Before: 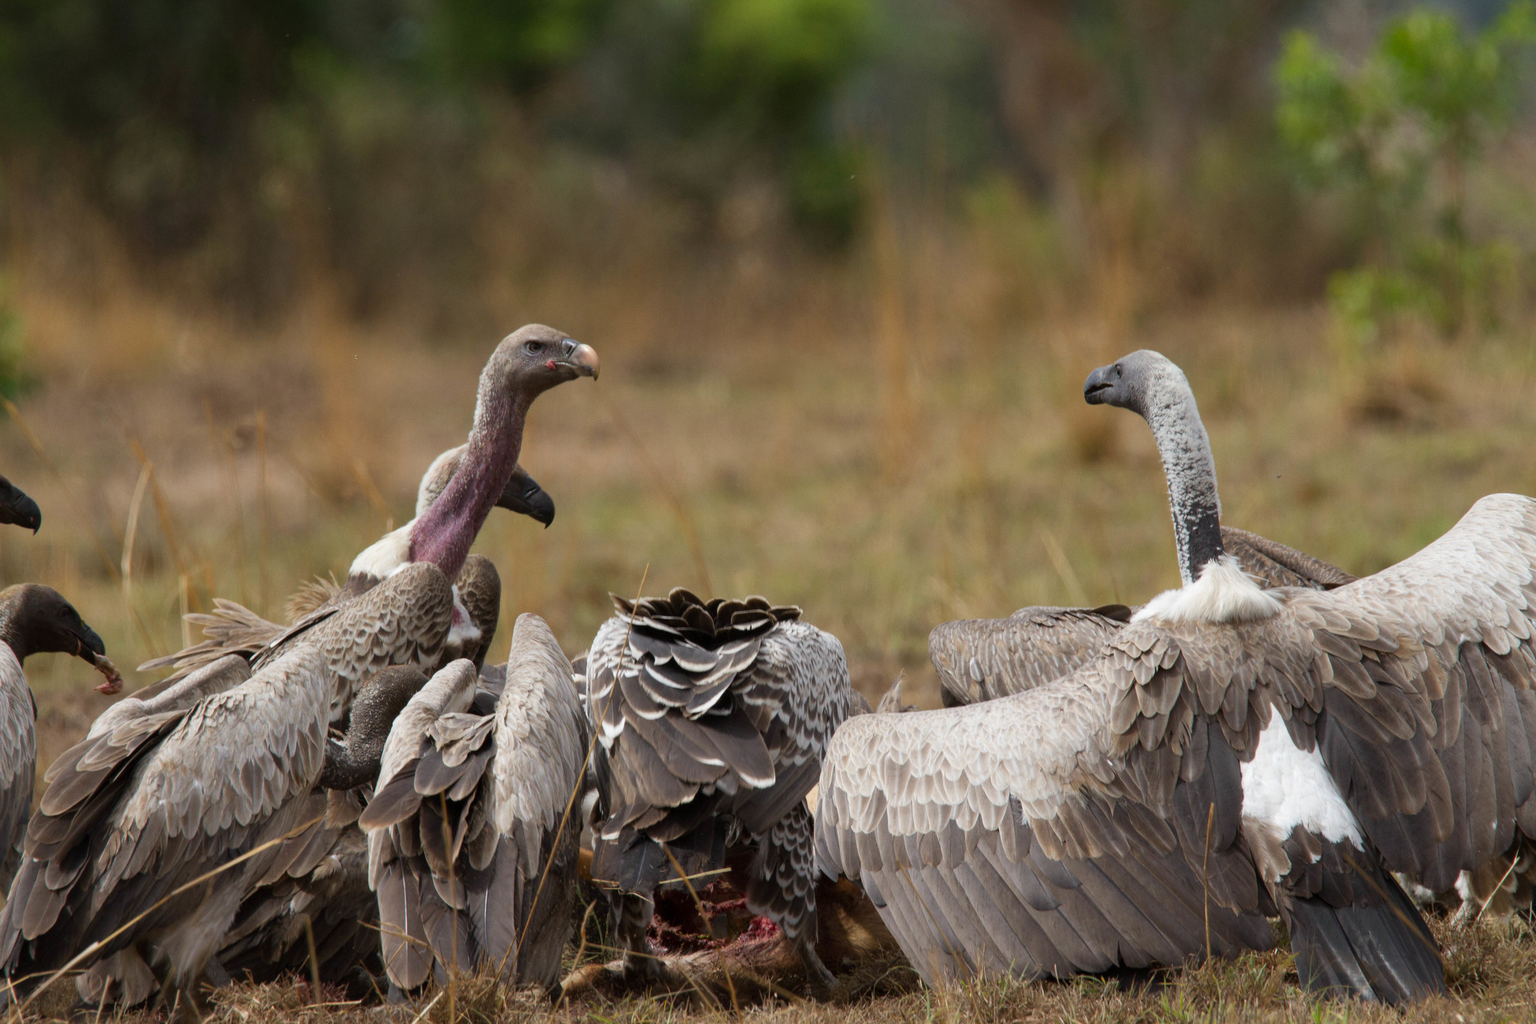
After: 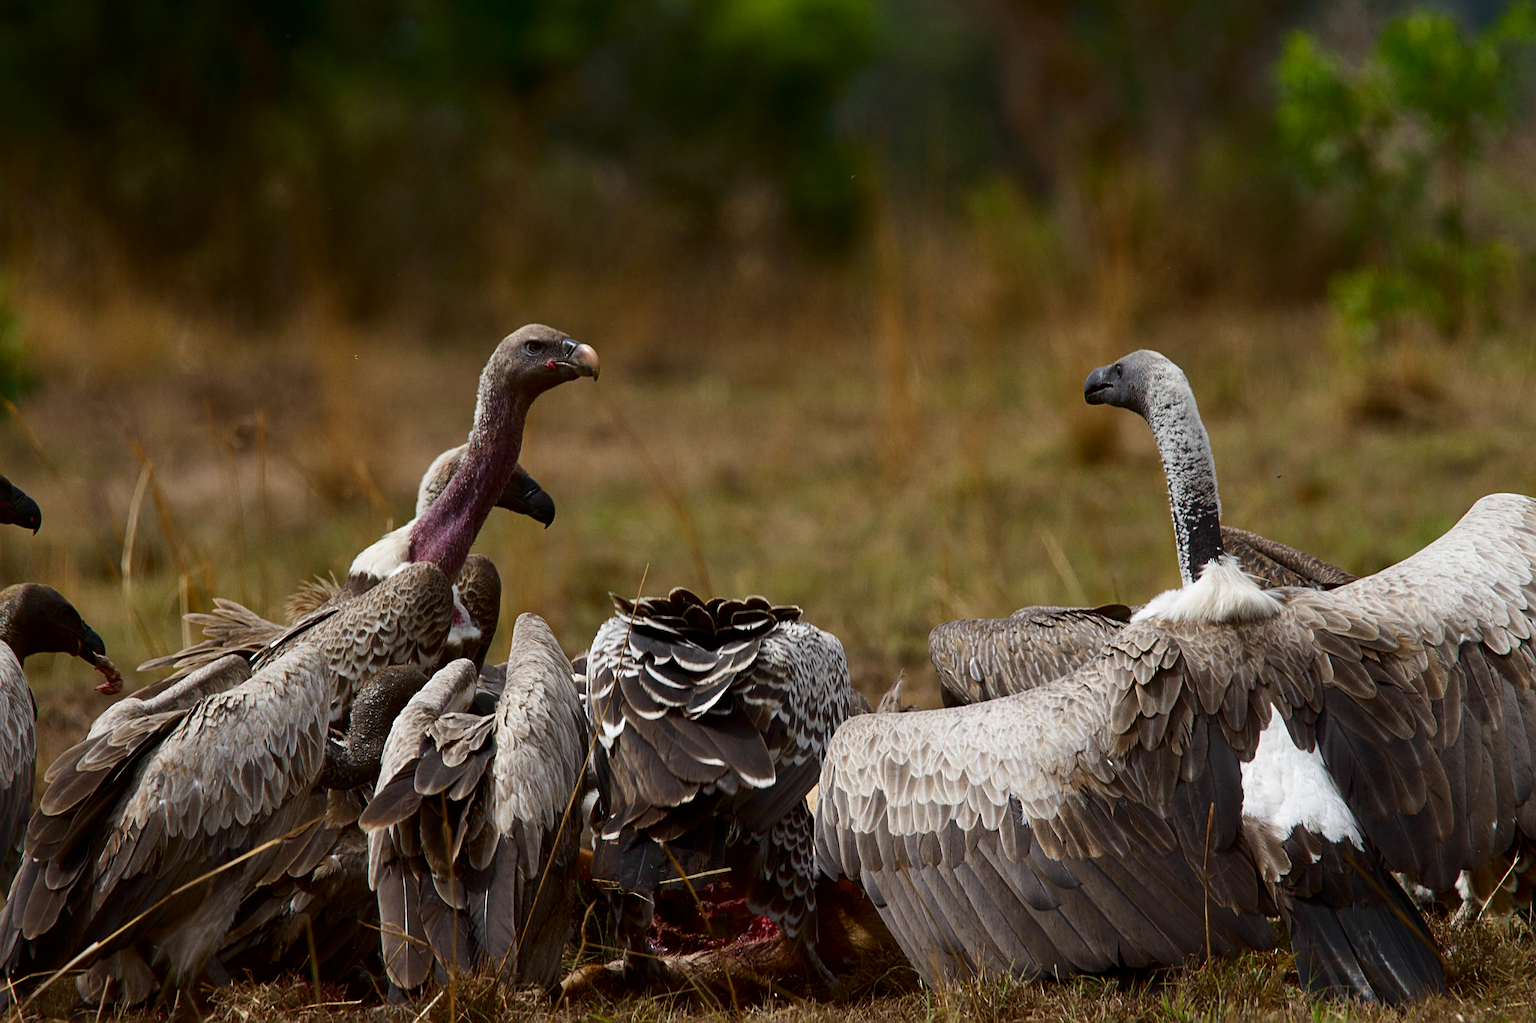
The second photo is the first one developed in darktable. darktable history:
contrast brightness saturation: contrast 0.134, brightness -0.227, saturation 0.145
sharpen: on, module defaults
